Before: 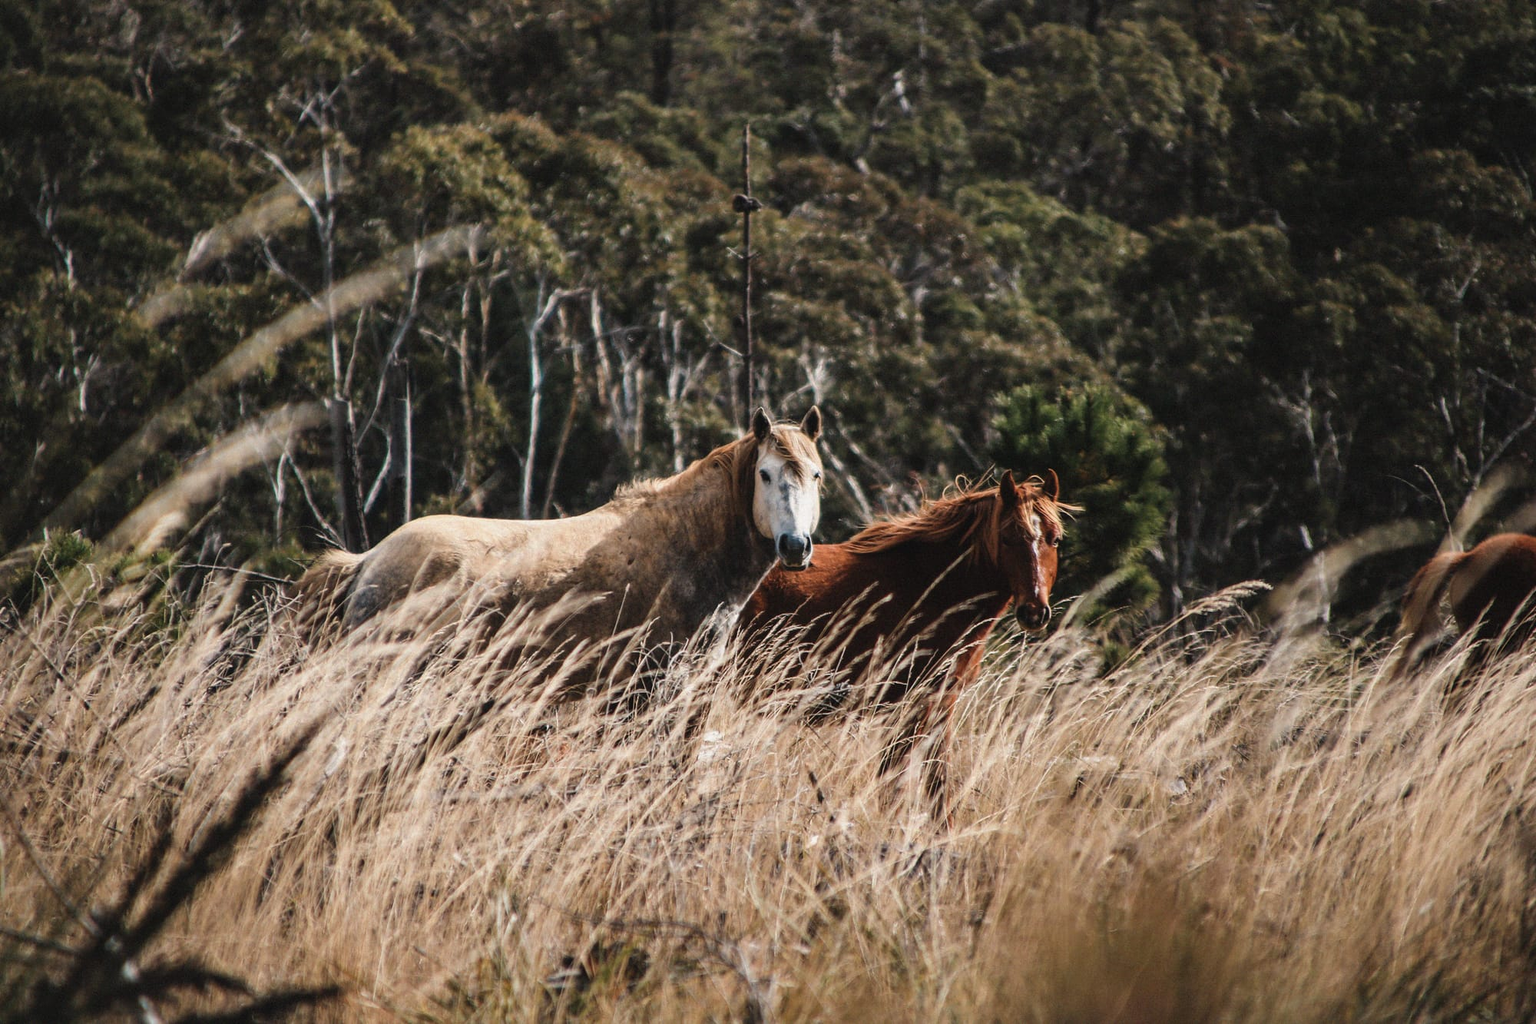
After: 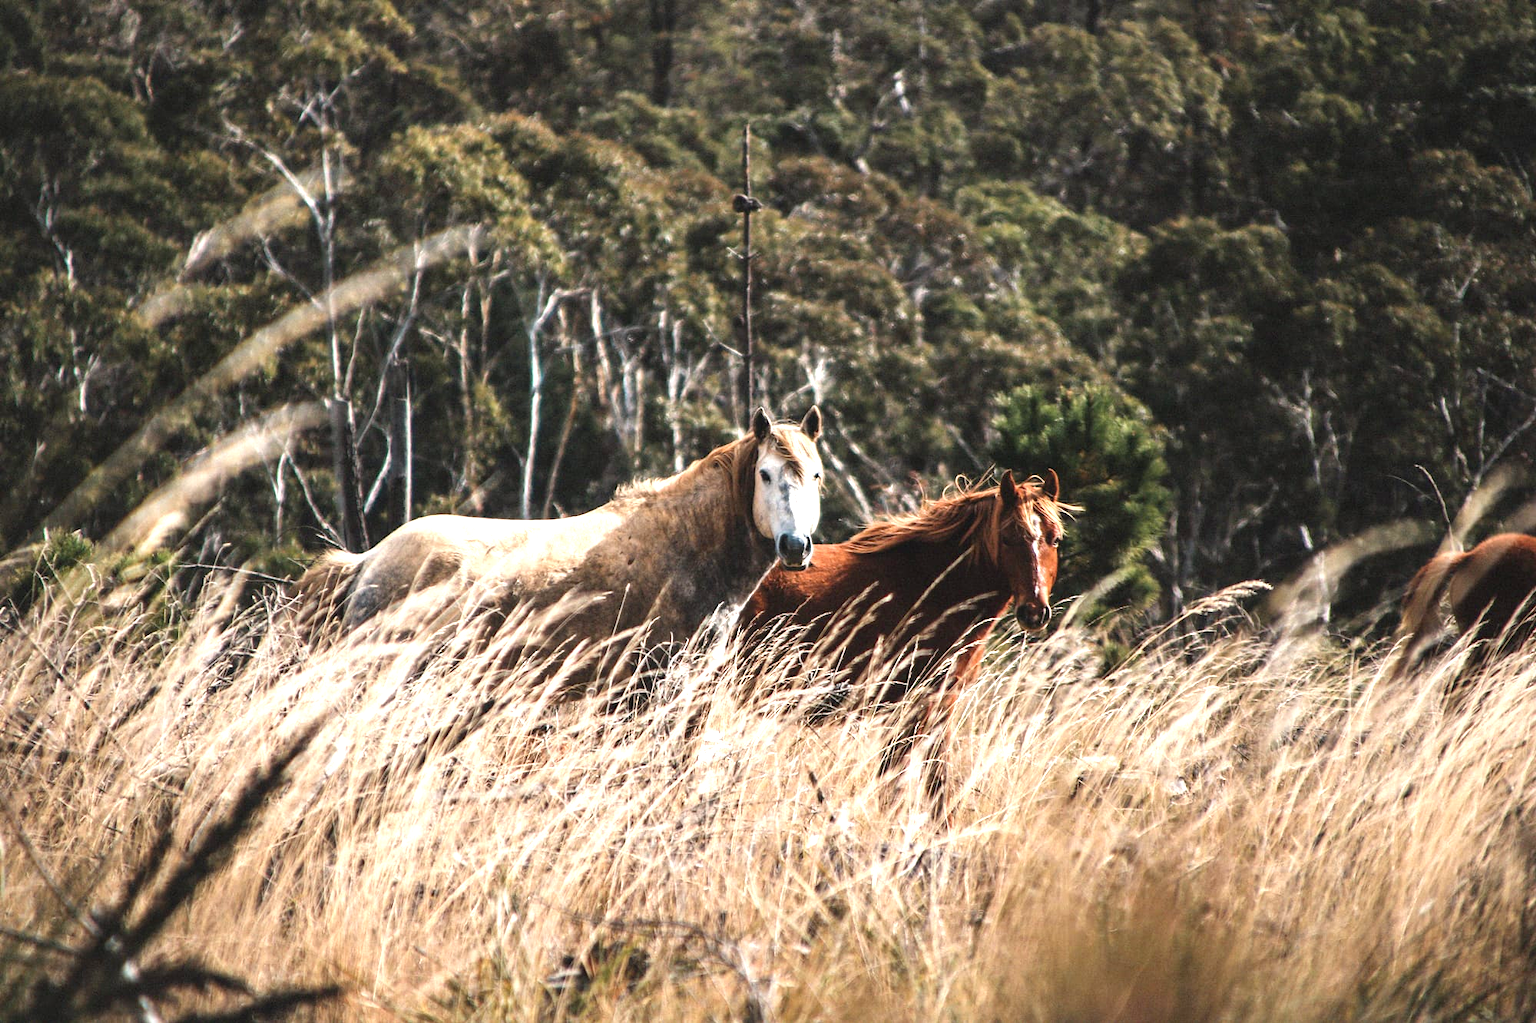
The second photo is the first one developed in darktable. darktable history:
exposure: black level correction 0.001, exposure 1.052 EV, compensate highlight preservation false
